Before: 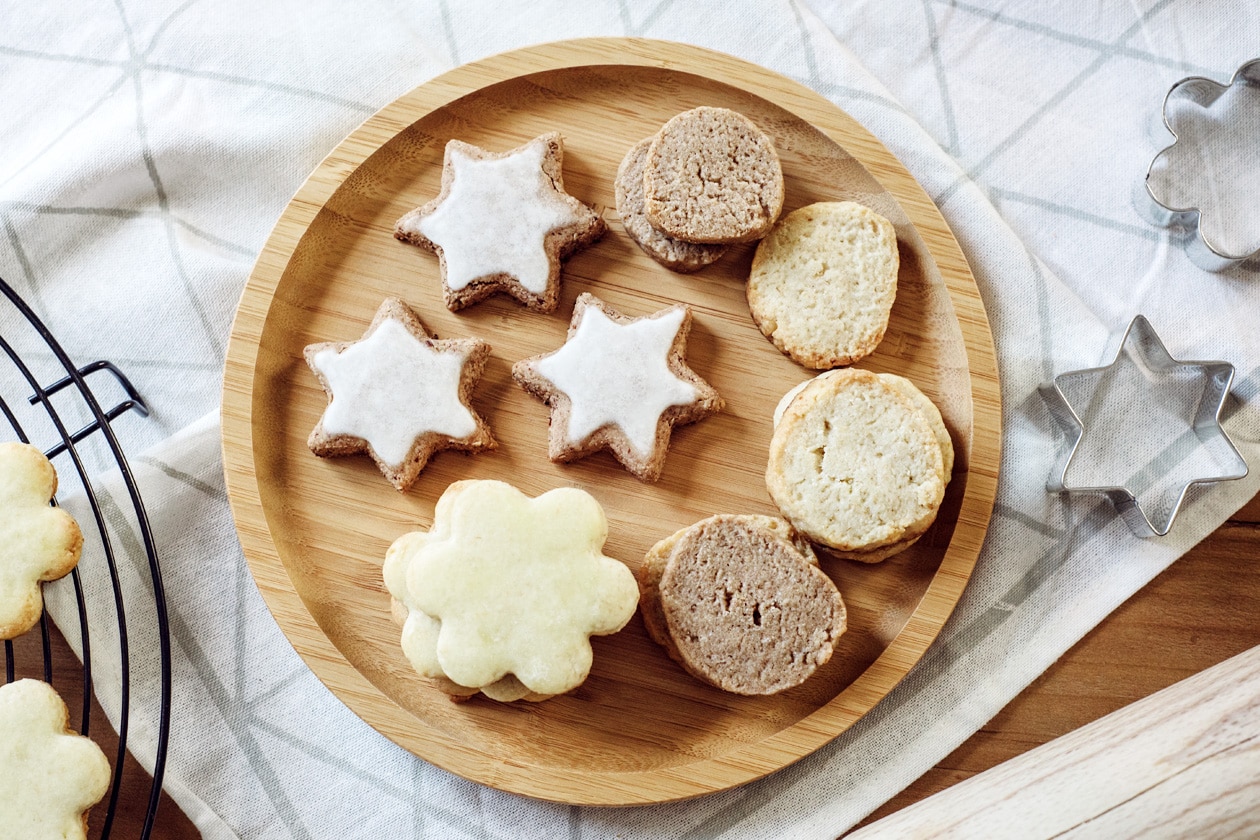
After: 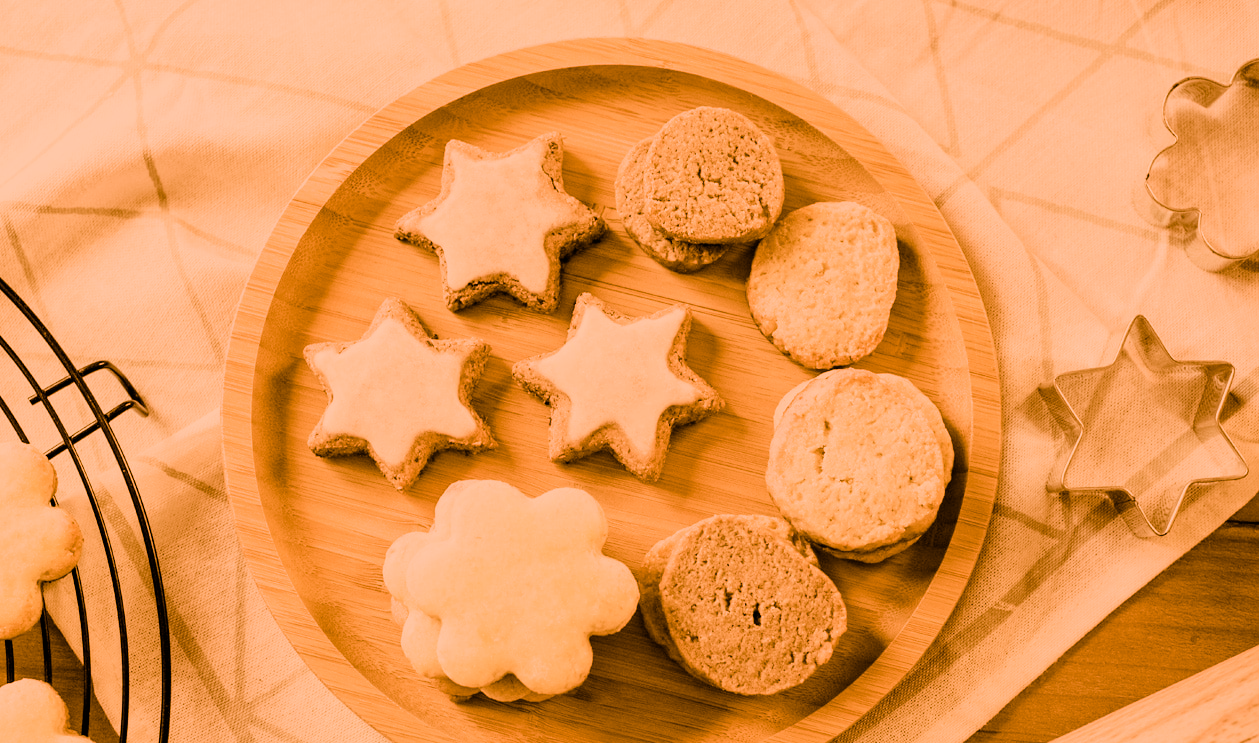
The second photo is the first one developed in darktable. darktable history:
crop and rotate: top 0%, bottom 11.49%
split-toning: shadows › hue 26°, shadows › saturation 0.92, highlights › hue 40°, highlights › saturation 0.92, balance -63, compress 0%
white balance: red 1.467, blue 0.684
filmic rgb: black relative exposure -7.65 EV, white relative exposure 4.56 EV, hardness 3.61
fill light: on, module defaults
